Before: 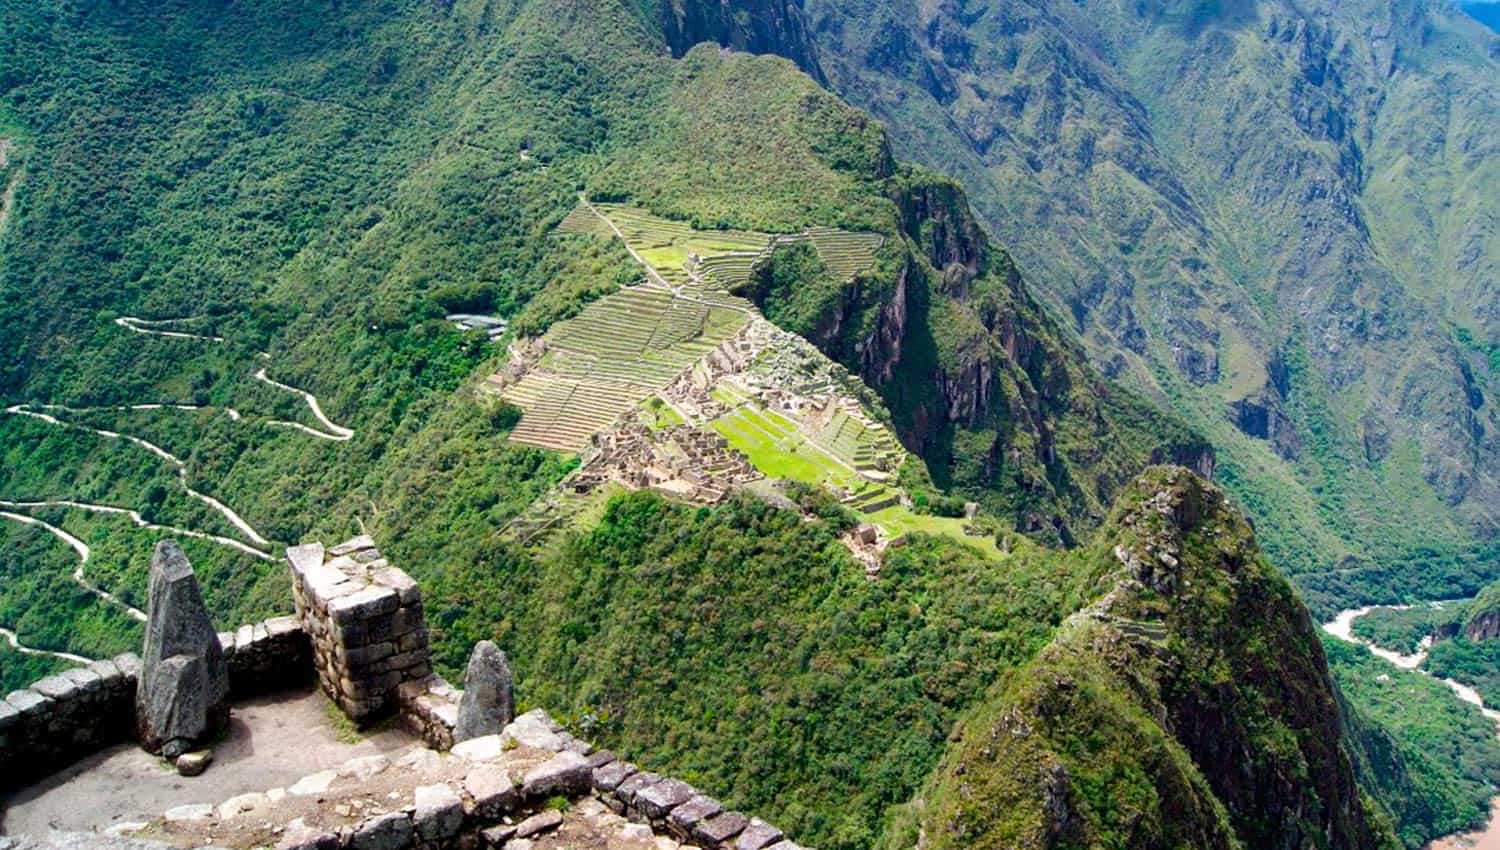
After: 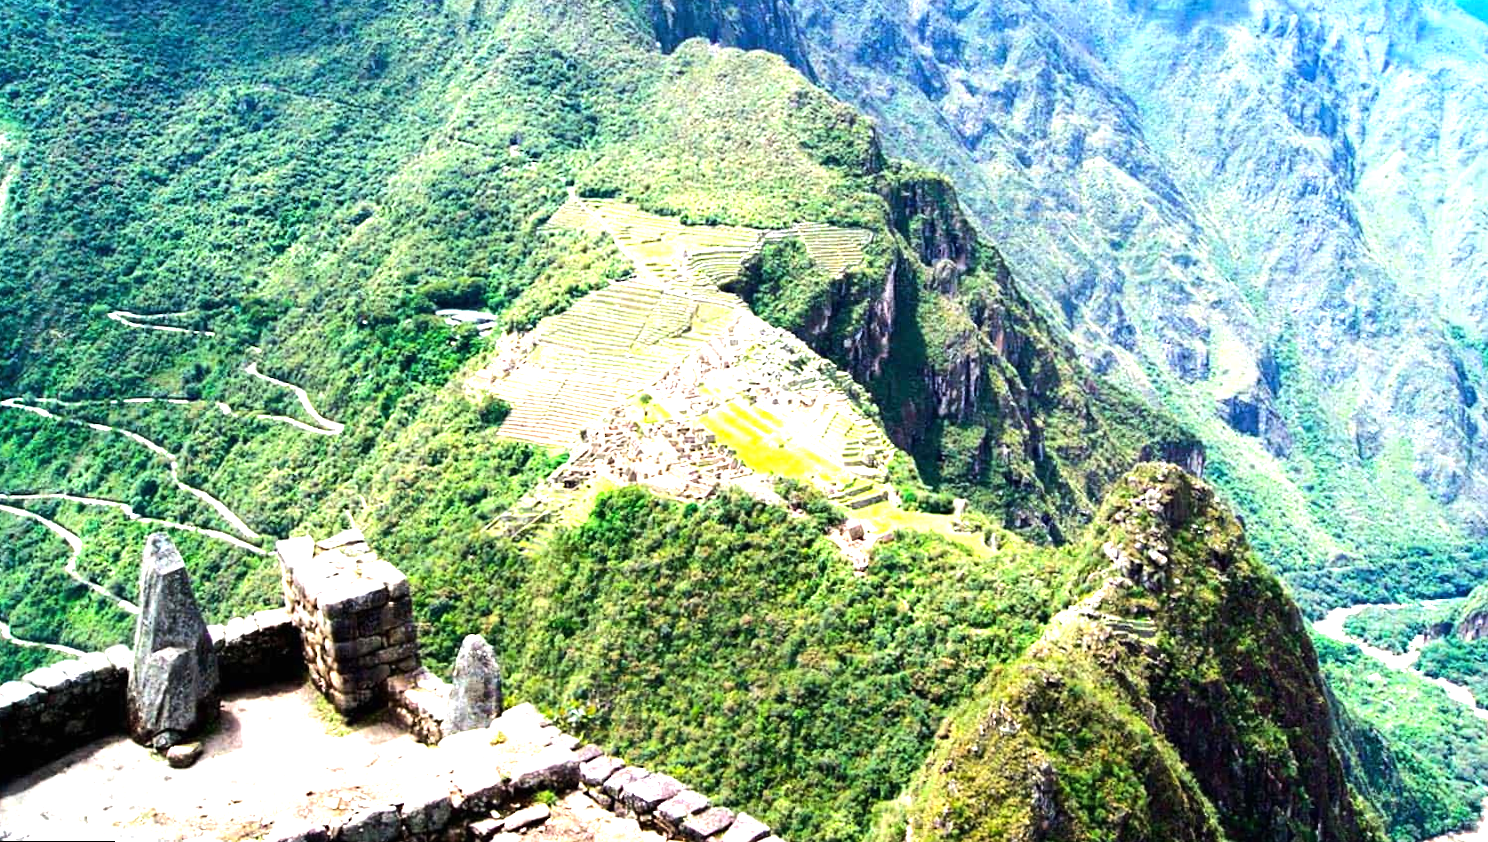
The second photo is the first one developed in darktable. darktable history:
tone equalizer: -8 EV -0.75 EV, -7 EV -0.7 EV, -6 EV -0.6 EV, -5 EV -0.4 EV, -3 EV 0.4 EV, -2 EV 0.6 EV, -1 EV 0.7 EV, +0 EV 0.75 EV, edges refinement/feathering 500, mask exposure compensation -1.57 EV, preserve details no
exposure: black level correction 0, exposure 1 EV, compensate exposure bias true, compensate highlight preservation false
rotate and perspective: rotation 0.192°, lens shift (horizontal) -0.015, crop left 0.005, crop right 0.996, crop top 0.006, crop bottom 0.99
